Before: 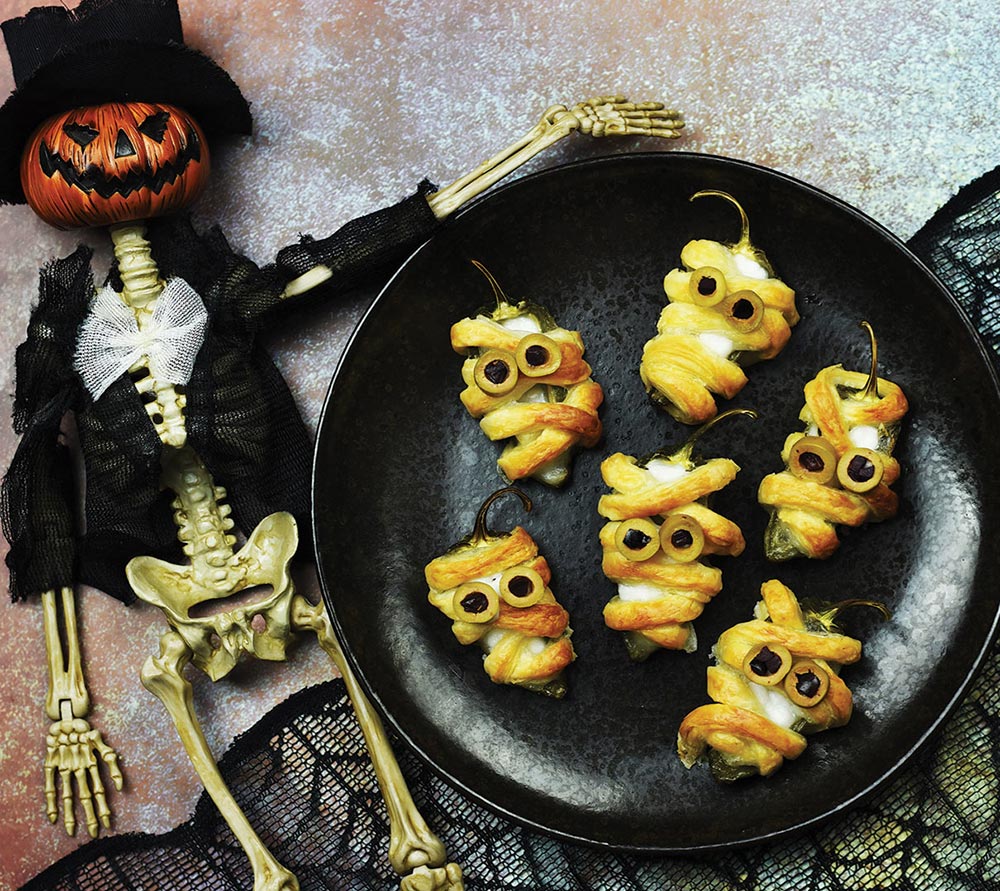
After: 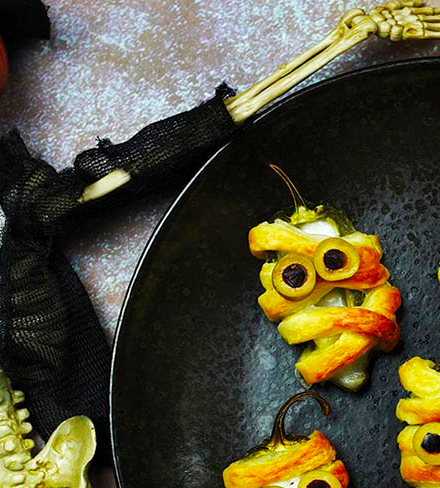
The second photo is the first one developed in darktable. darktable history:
color contrast: green-magenta contrast 1.69, blue-yellow contrast 1.49
local contrast: highlights 100%, shadows 100%, detail 120%, midtone range 0.2
crop: left 20.248%, top 10.86%, right 35.675%, bottom 34.321%
